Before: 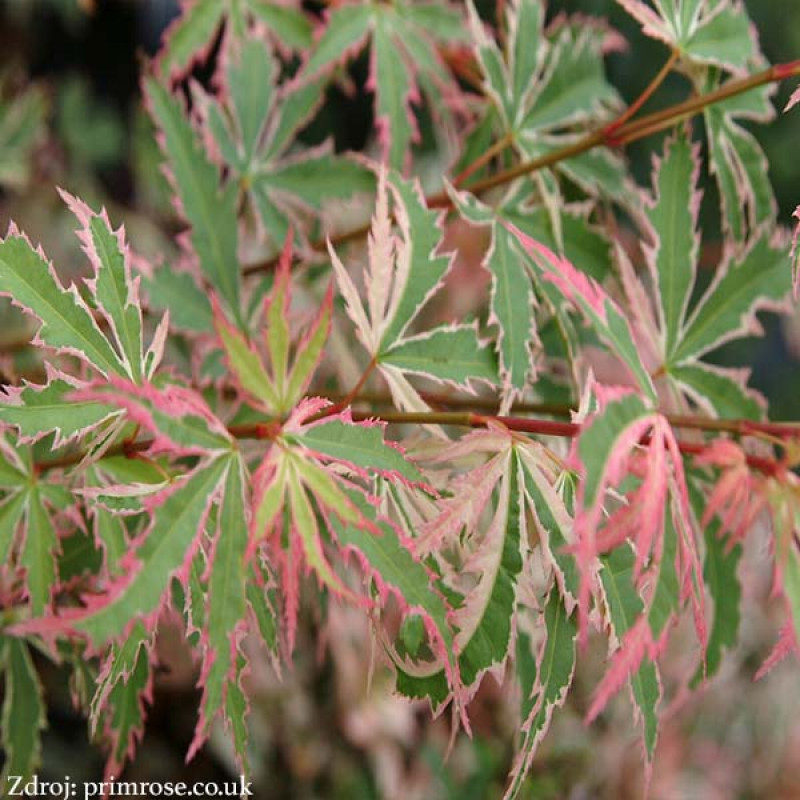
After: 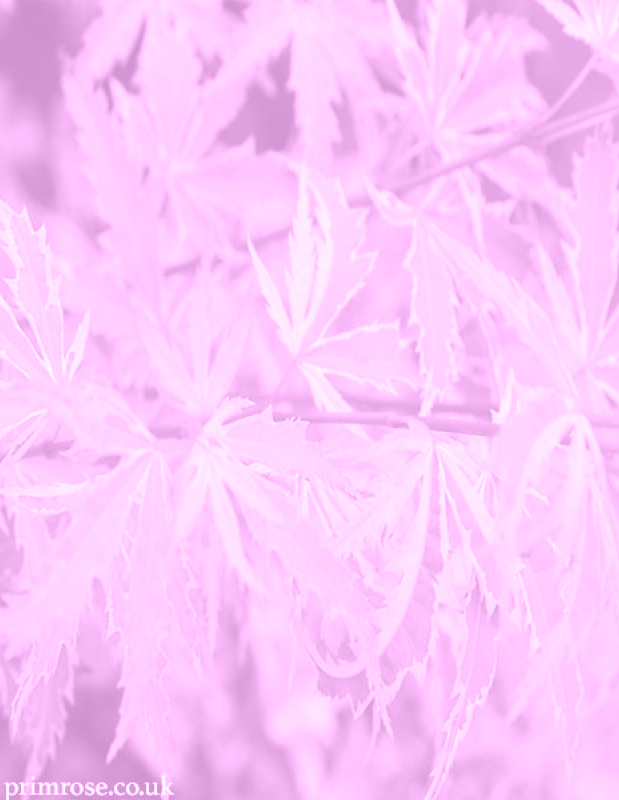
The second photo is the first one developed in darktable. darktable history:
colorize: hue 331.2°, saturation 69%, source mix 30.28%, lightness 69.02%, version 1
exposure: black level correction 0, exposure 0.95 EV, compensate exposure bias true, compensate highlight preservation false
crop: left 9.88%, right 12.664%
white balance: red 0.983, blue 1.036
